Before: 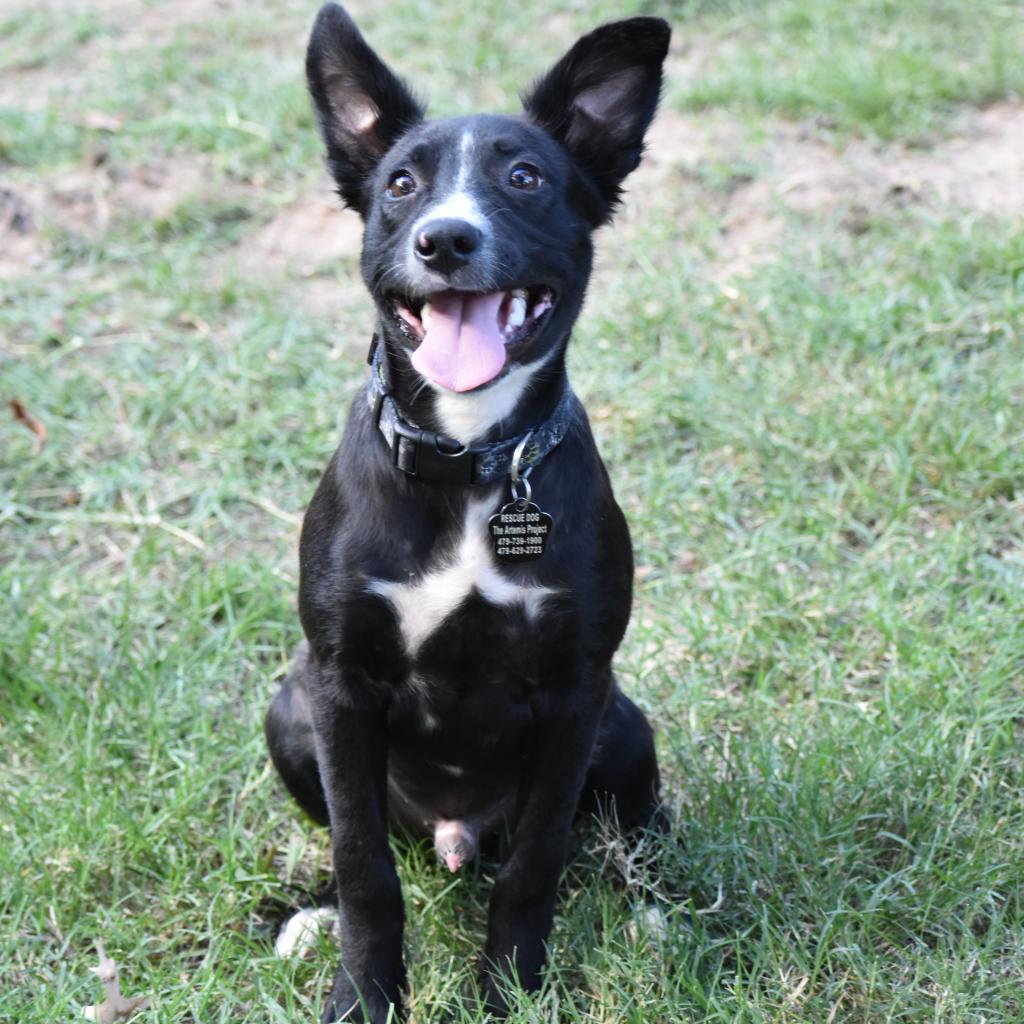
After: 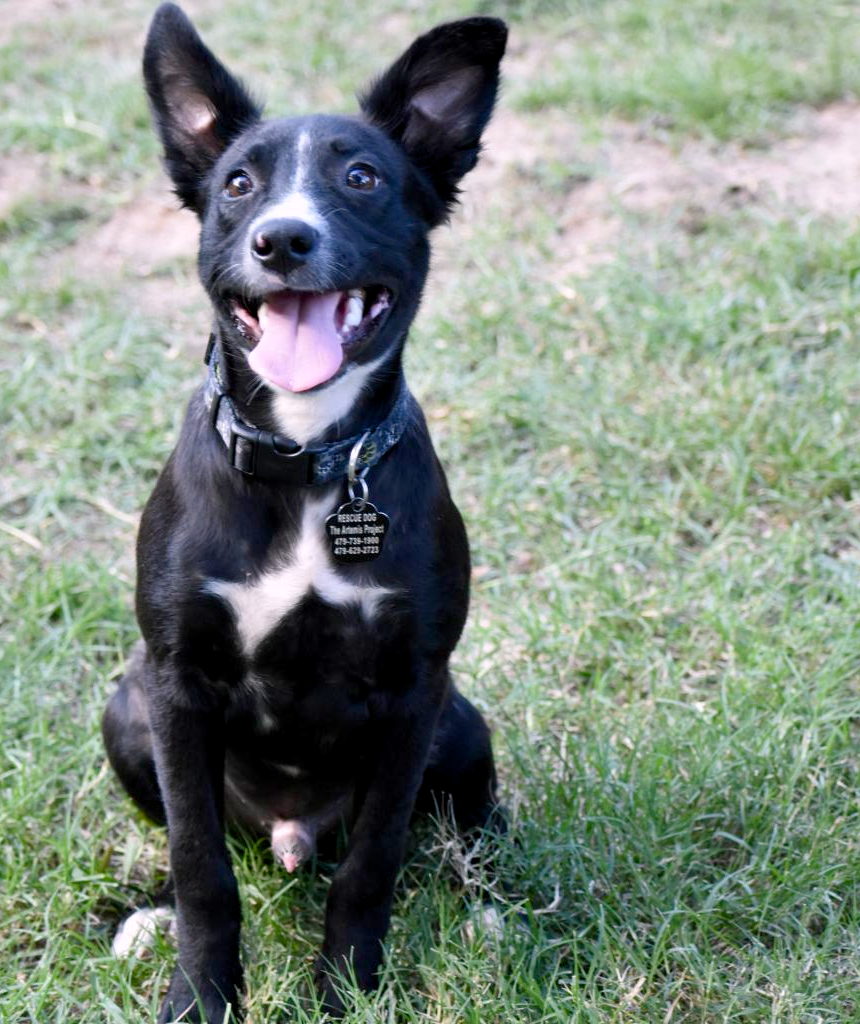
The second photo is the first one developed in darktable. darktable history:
color balance rgb: highlights gain › chroma 1.479%, highlights gain › hue 308.53°, global offset › luminance -0.49%, perceptual saturation grading › global saturation 13.764%, perceptual saturation grading › highlights -25.669%, perceptual saturation grading › shadows 24.774%, global vibrance 9.884%
crop: left 15.97%
